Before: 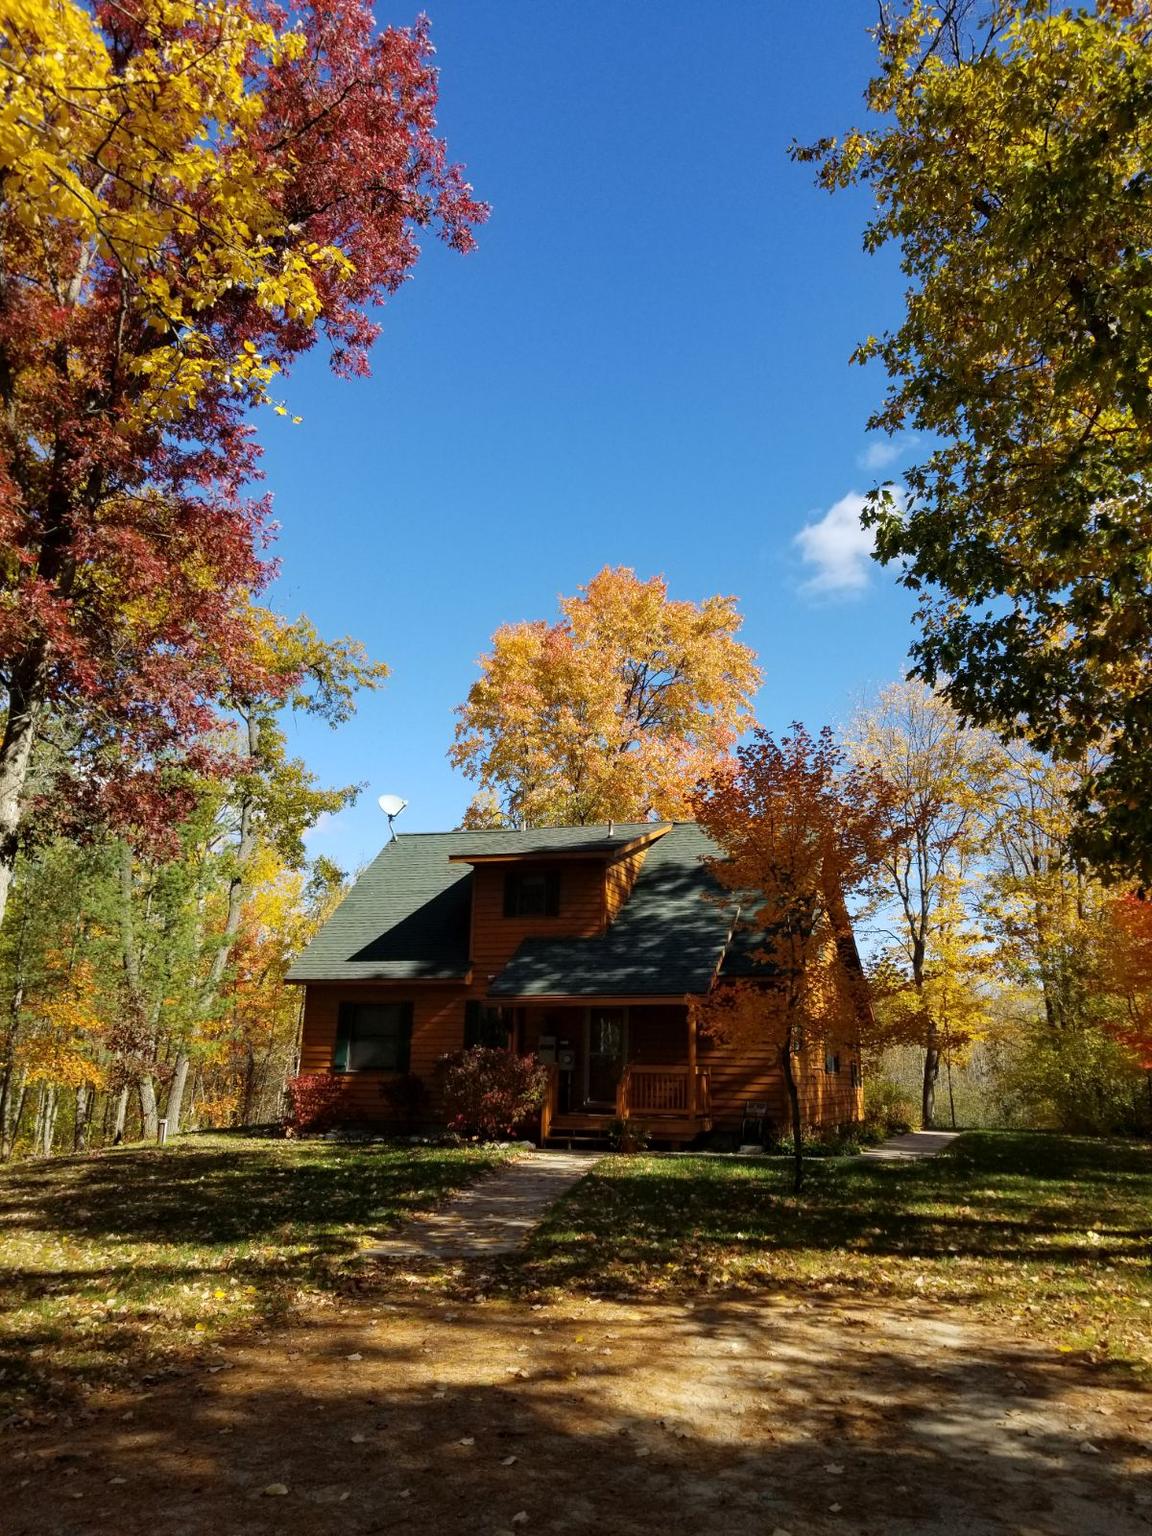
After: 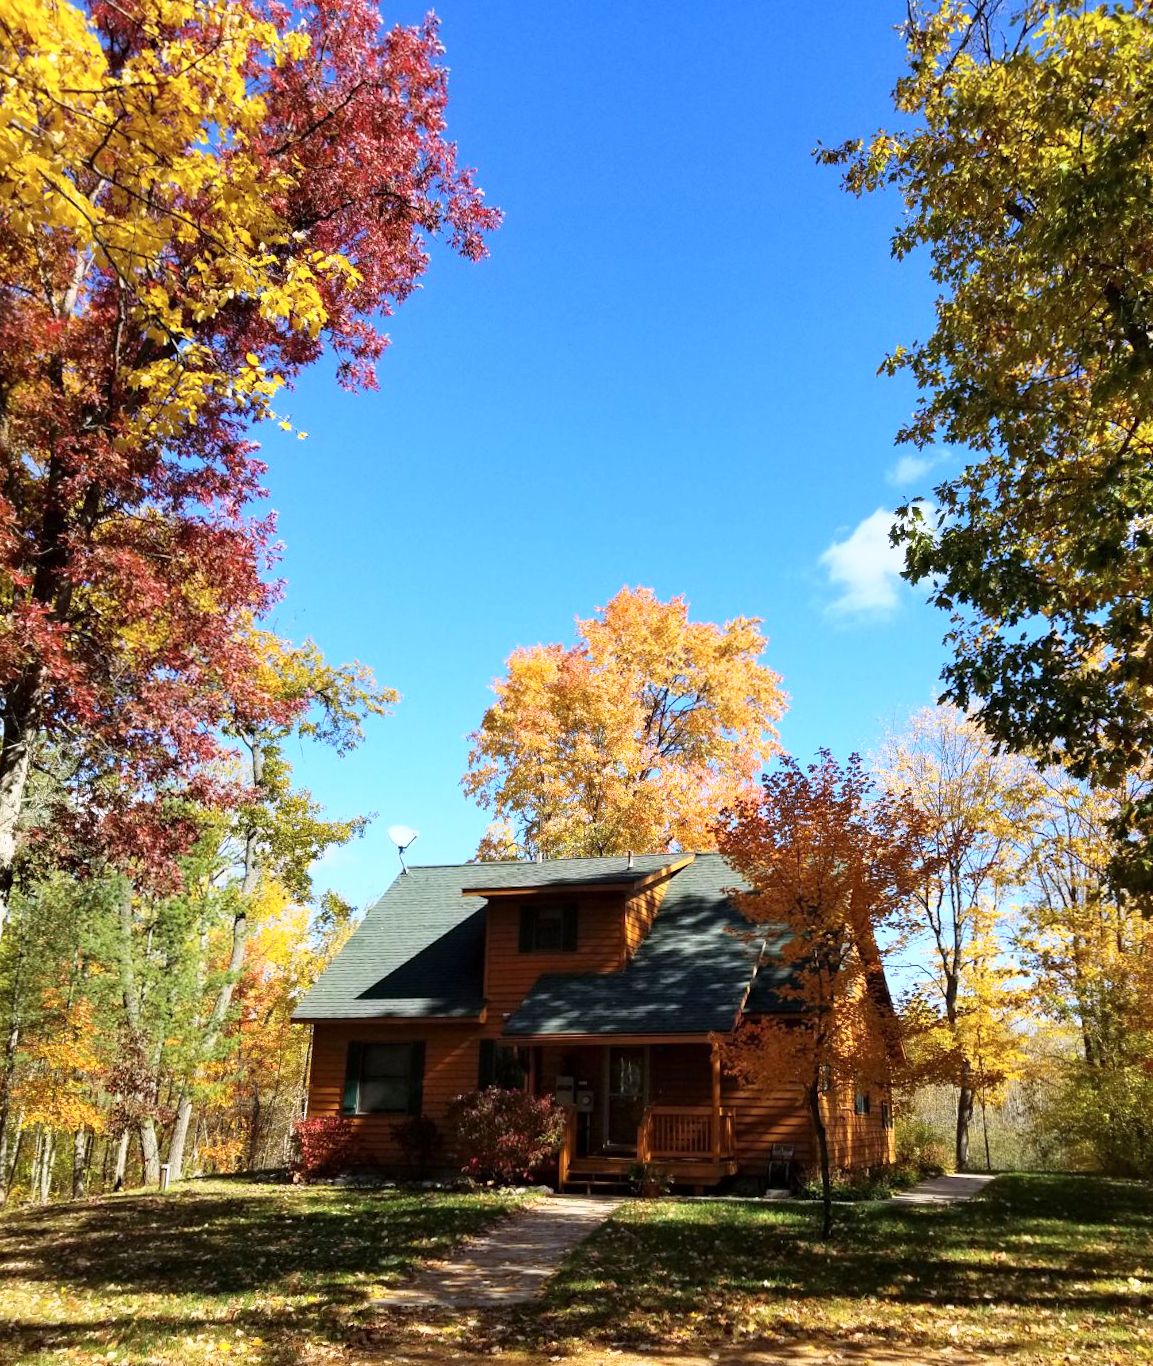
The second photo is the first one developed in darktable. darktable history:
crop and rotate: angle 0.2°, left 0.275%, right 3.127%, bottom 14.18%
base curve: curves: ch0 [(0, 0) (0.557, 0.834) (1, 1)]
color calibration: illuminant as shot in camera, x 0.358, y 0.373, temperature 4628.91 K
